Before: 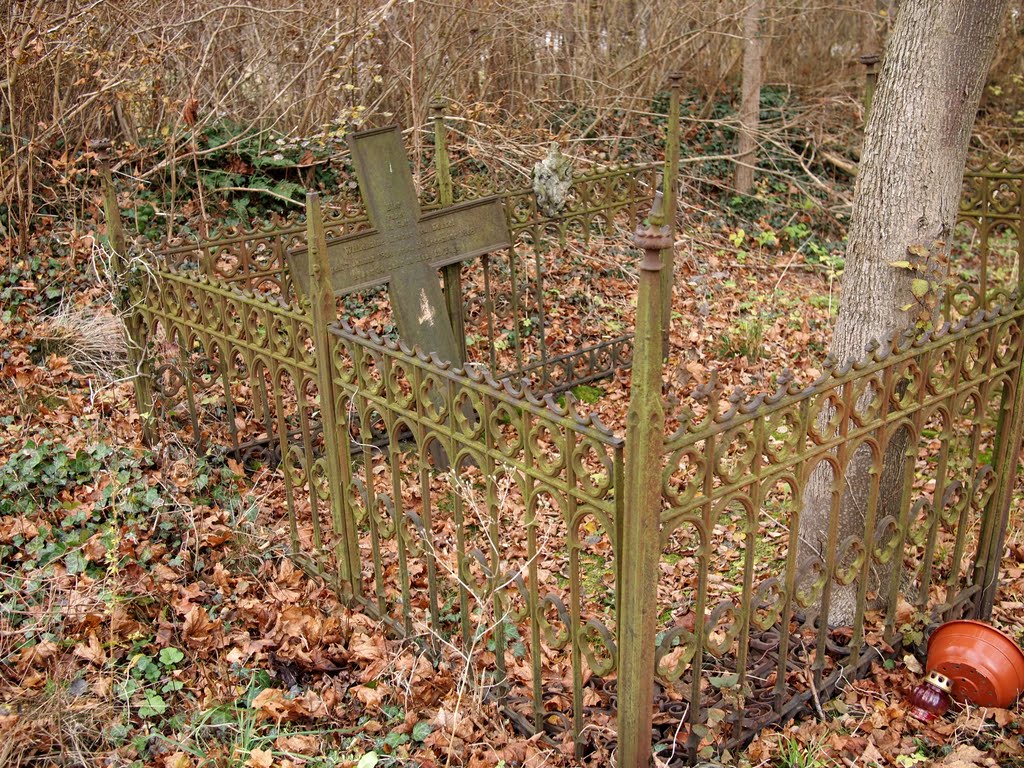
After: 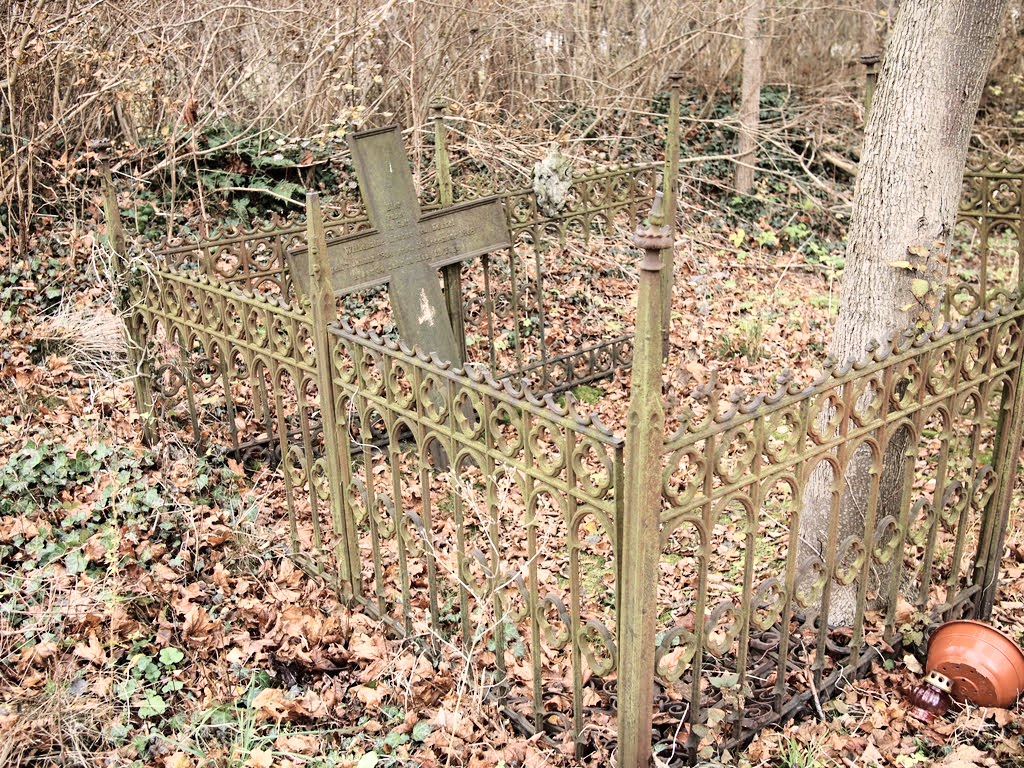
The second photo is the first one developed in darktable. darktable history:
sharpen: radius 5.346, amount 0.311, threshold 26.227
contrast brightness saturation: contrast 0.096, saturation -0.368
base curve: curves: ch0 [(0, 0) (0.028, 0.03) (0.121, 0.232) (0.46, 0.748) (0.859, 0.968) (1, 1)]
tone equalizer: edges refinement/feathering 500, mask exposure compensation -1.57 EV, preserve details no
